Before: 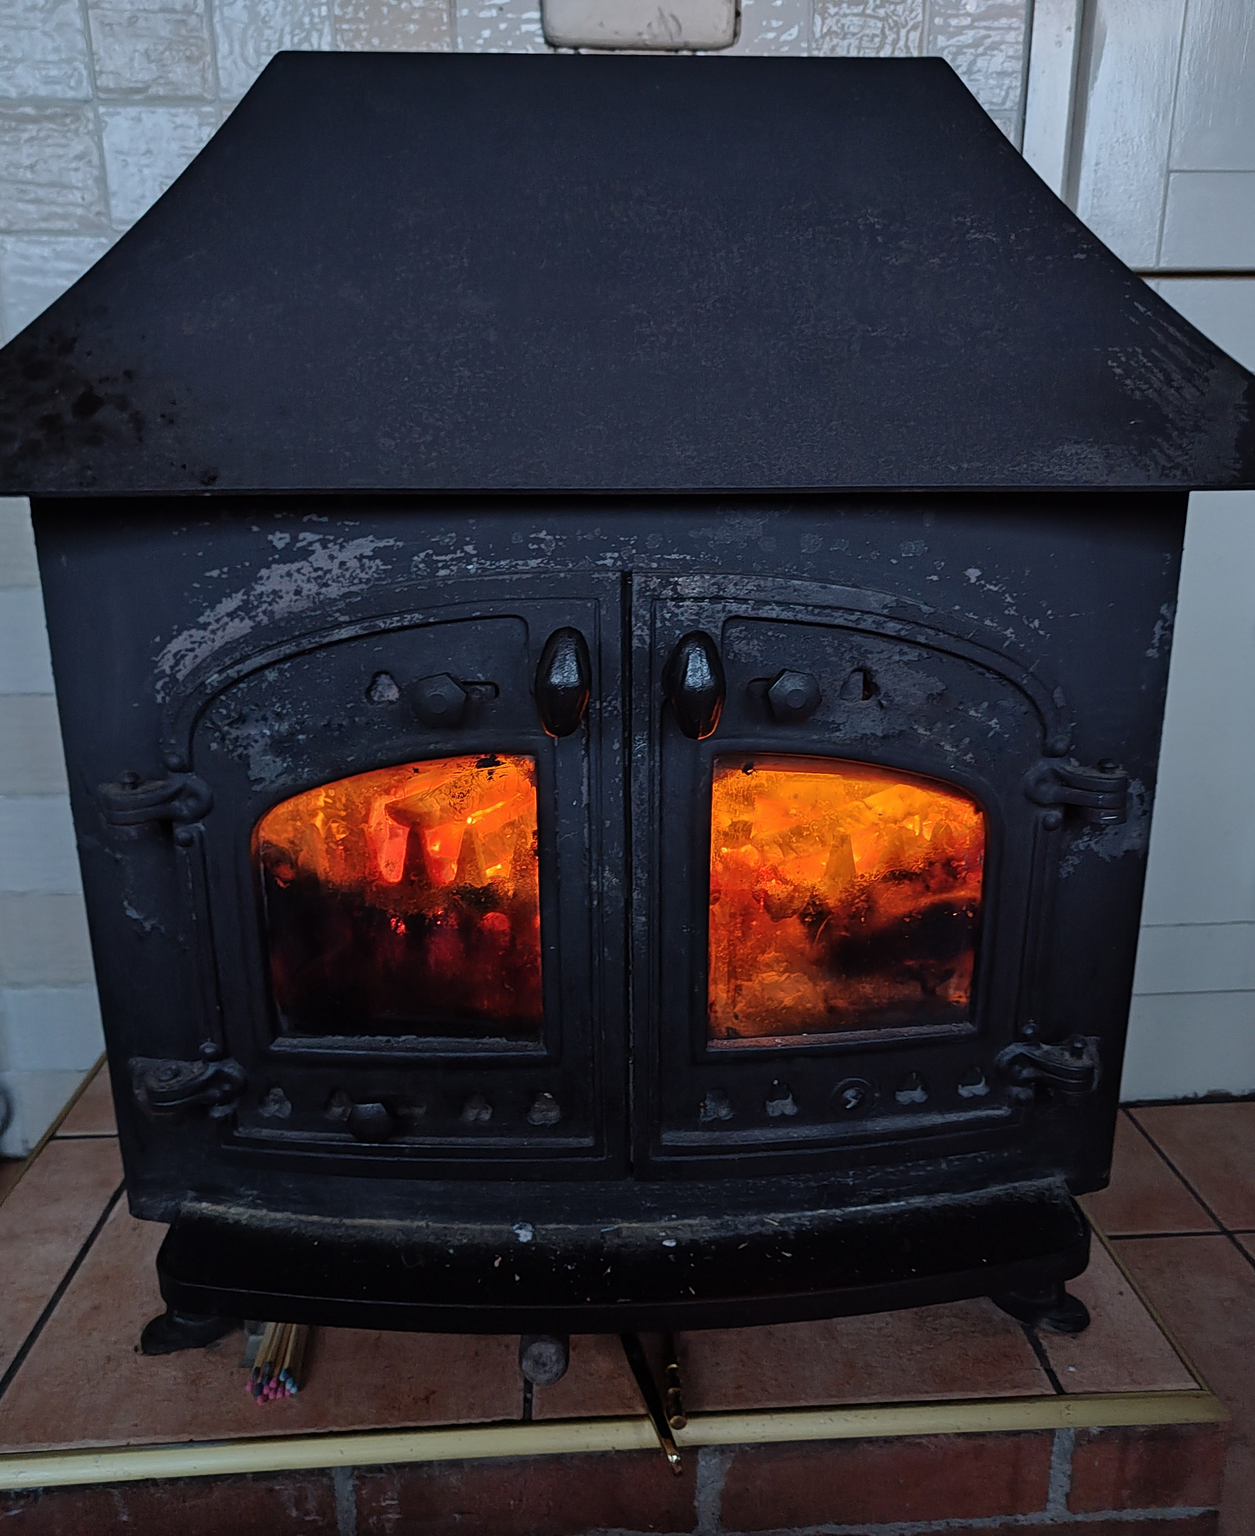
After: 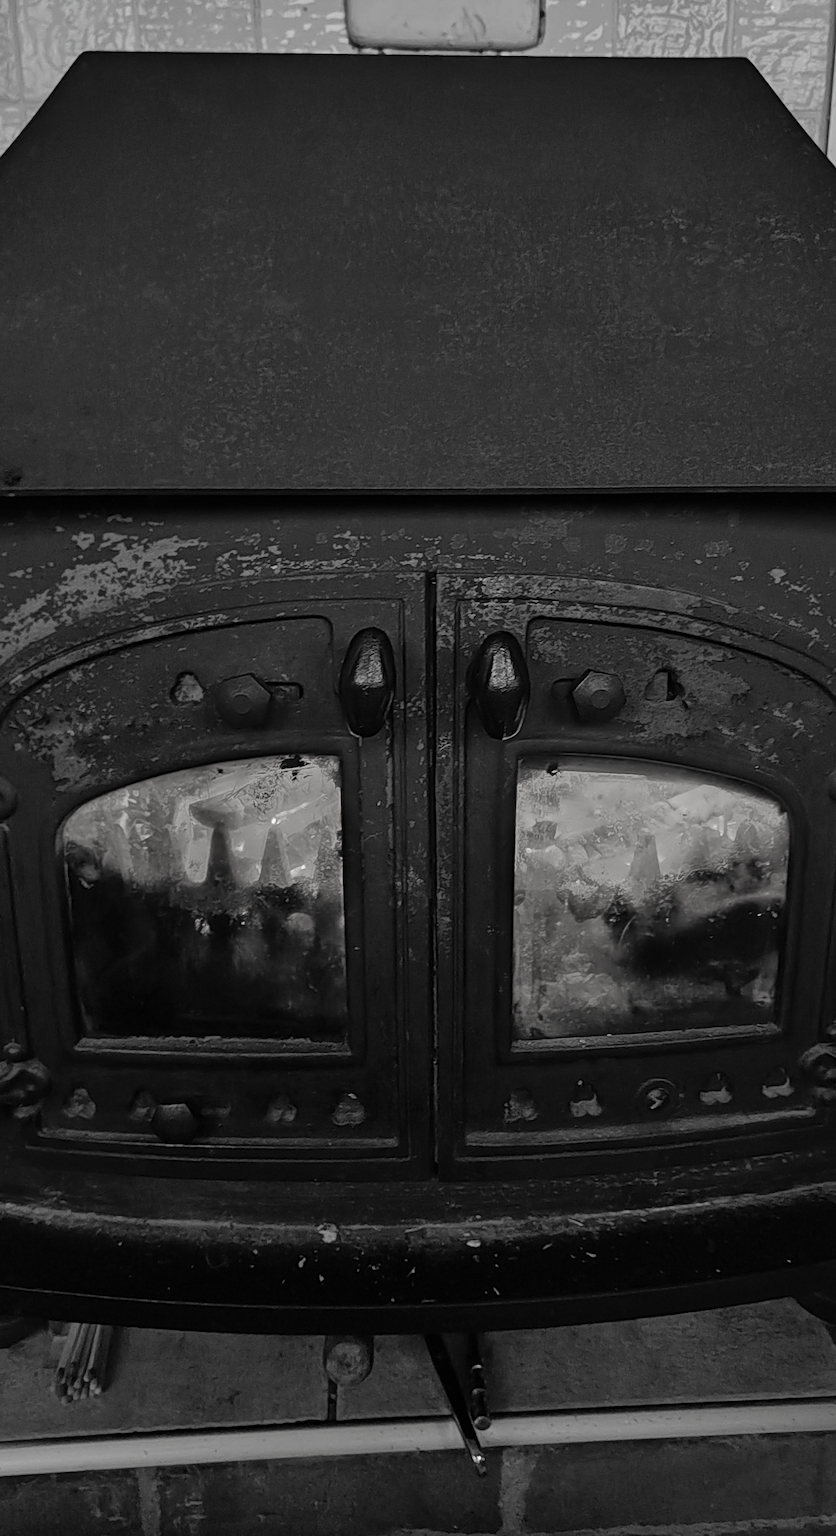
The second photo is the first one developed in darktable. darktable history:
shadows and highlights: shadows 29.88
crop and rotate: left 15.633%, right 17.76%
contrast brightness saturation: saturation -0.988
